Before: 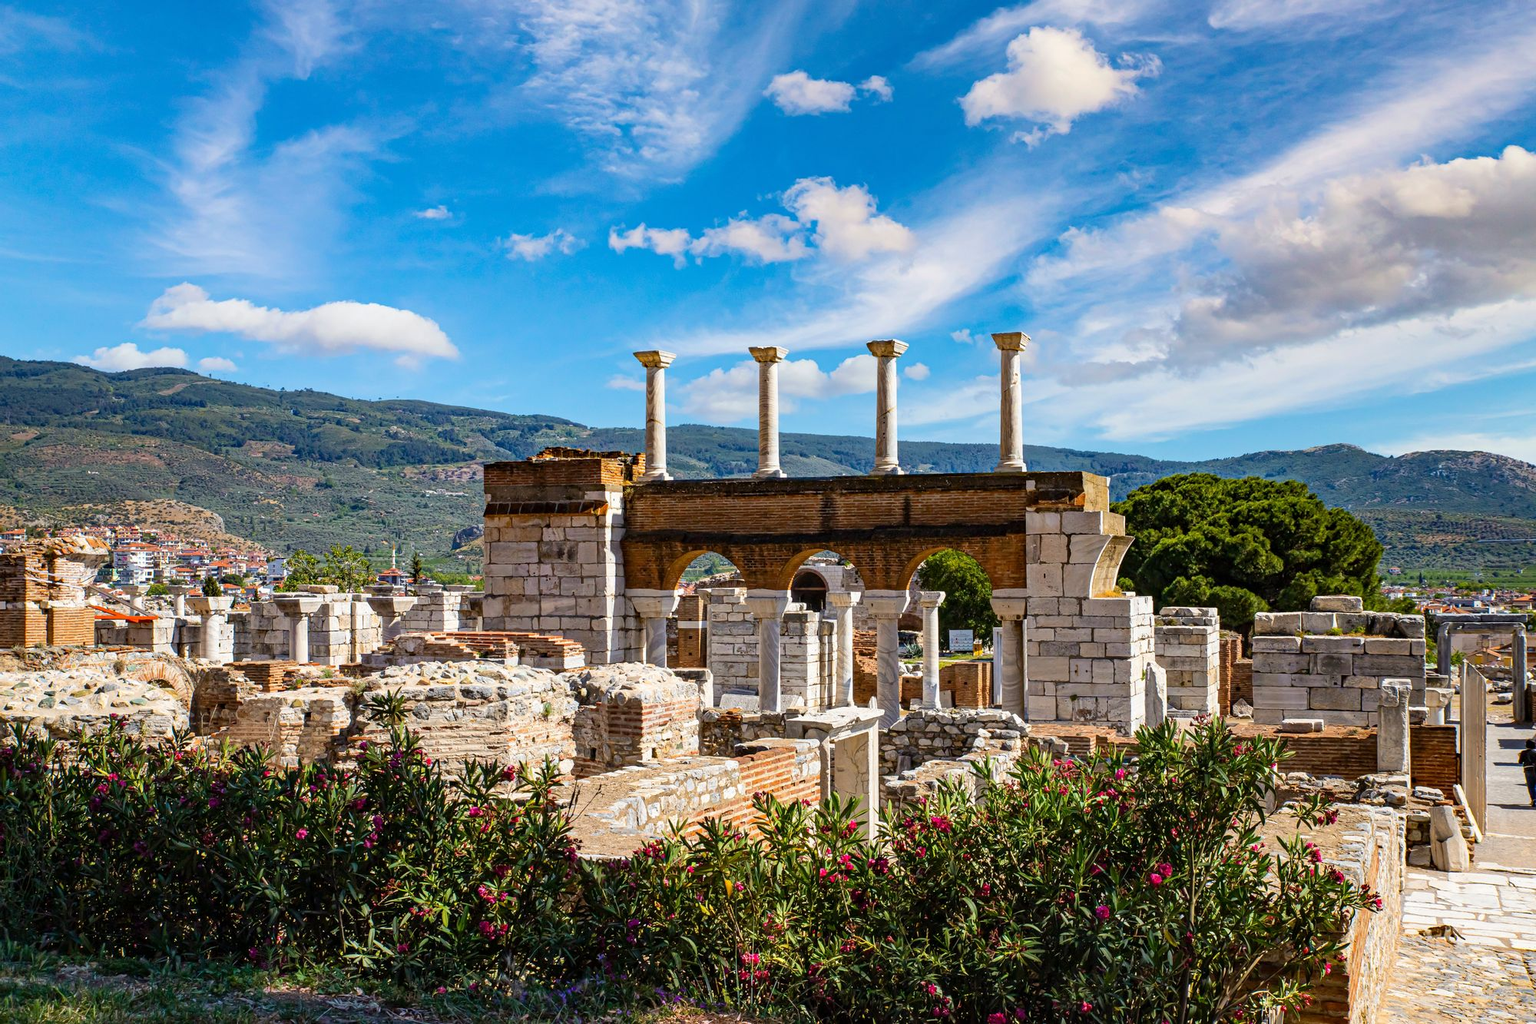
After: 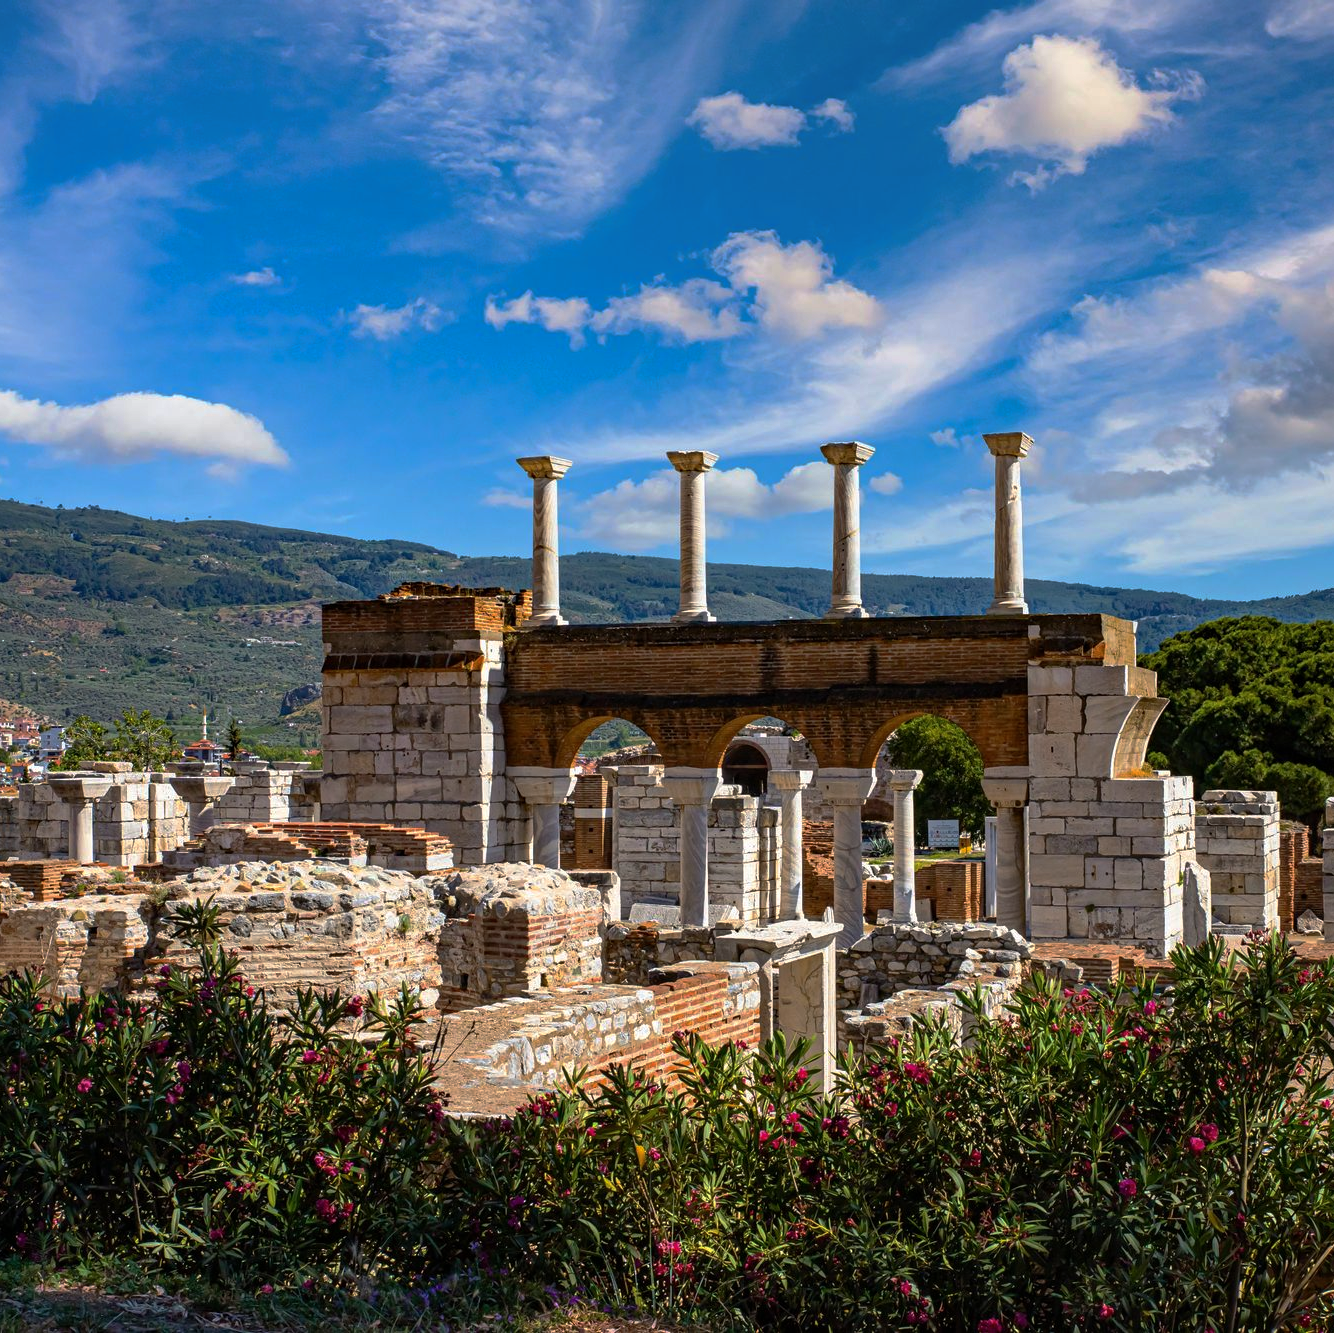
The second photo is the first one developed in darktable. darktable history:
tone equalizer: on, module defaults
vignetting: fall-off start 116.67%, fall-off radius 59.26%, brightness -0.31, saturation -0.056
base curve: curves: ch0 [(0, 0) (0.595, 0.418) (1, 1)], preserve colors none
levels: mode automatic, black 0.023%, white 99.97%, levels [0.062, 0.494, 0.925]
crop and rotate: left 15.446%, right 17.836%
